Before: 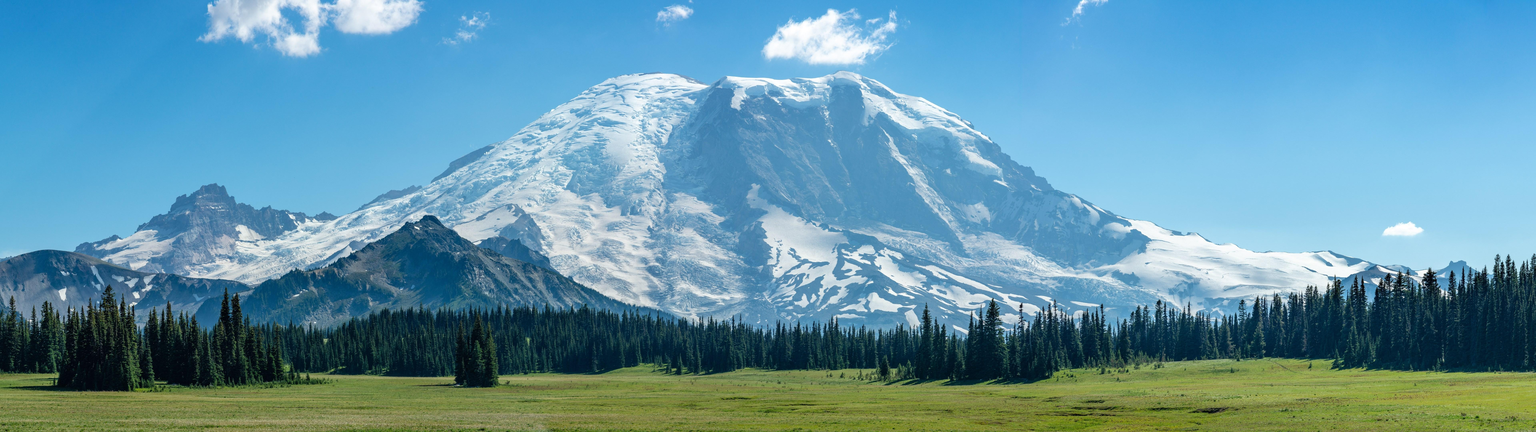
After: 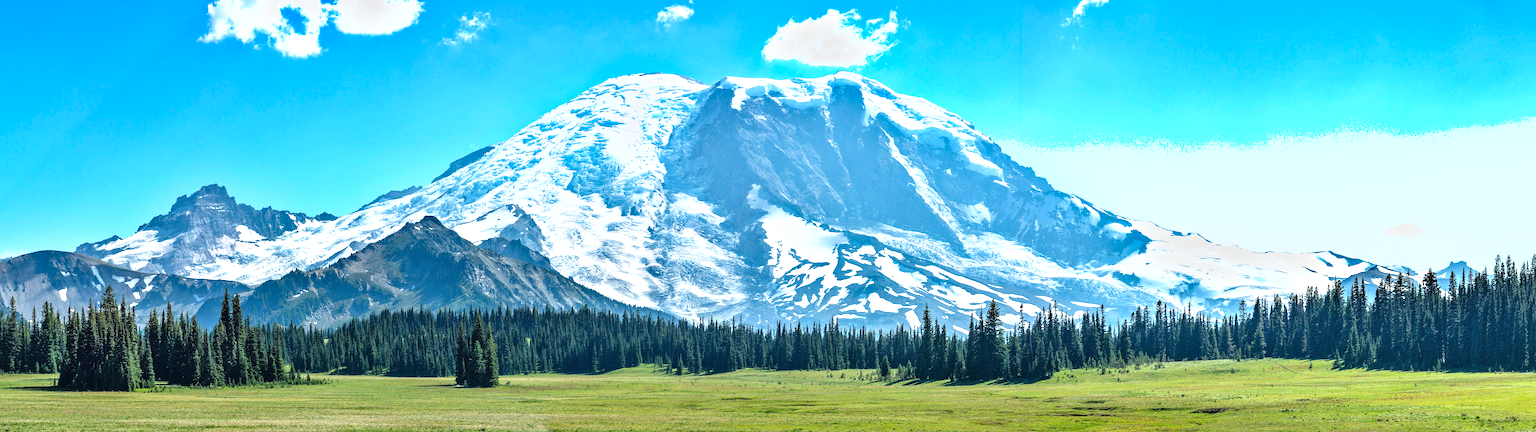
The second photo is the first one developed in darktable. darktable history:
shadows and highlights: soften with gaussian
exposure: exposure 1 EV, compensate exposure bias true, compensate highlight preservation false
sharpen: radius 1, threshold 1.025
